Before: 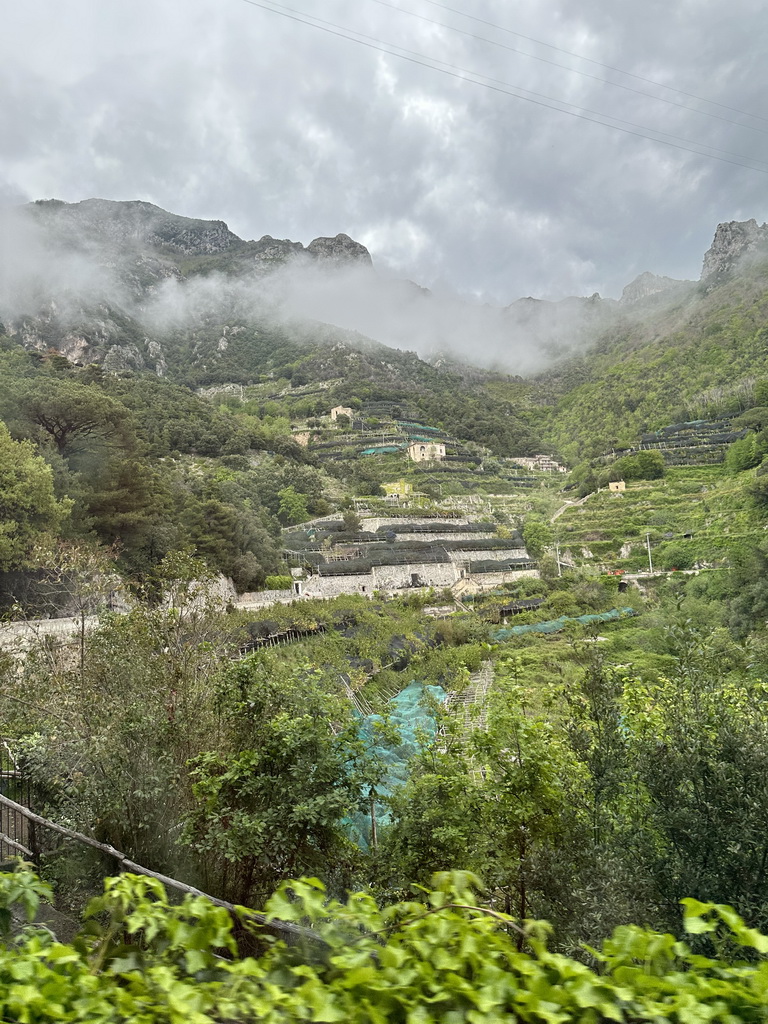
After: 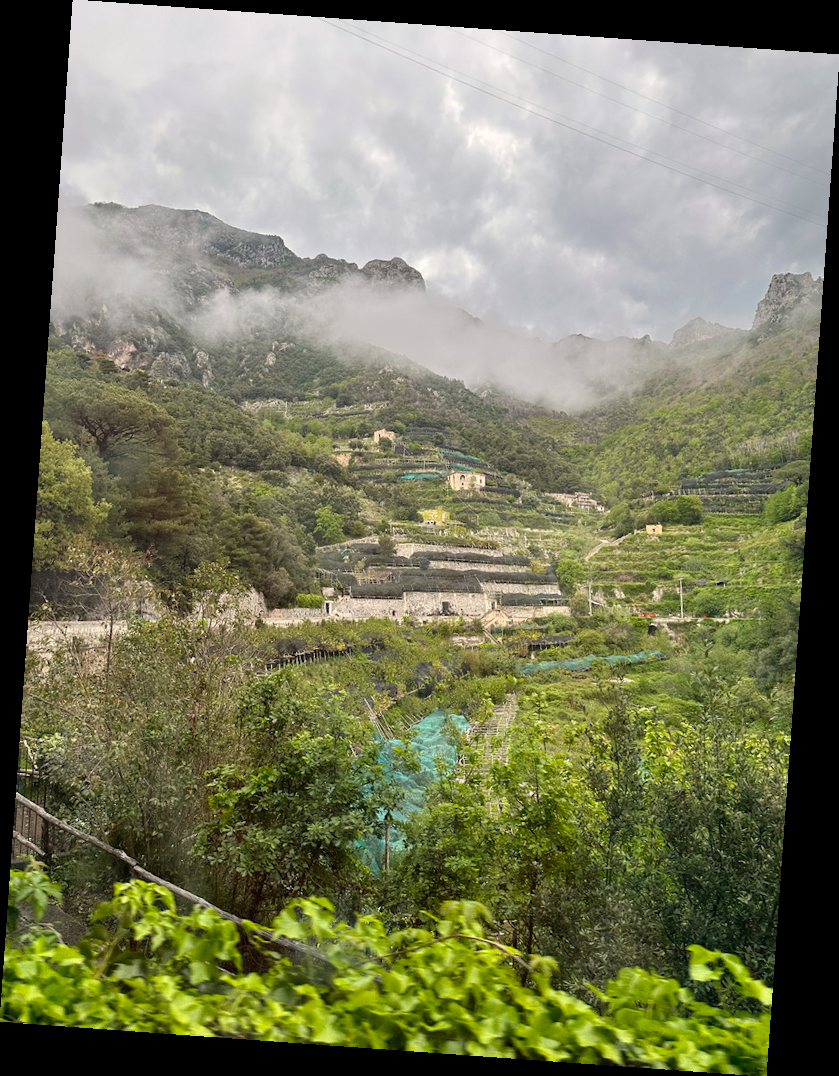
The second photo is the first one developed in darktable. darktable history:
color correction: highlights a* 3.84, highlights b* 5.07
rotate and perspective: rotation 4.1°, automatic cropping off
